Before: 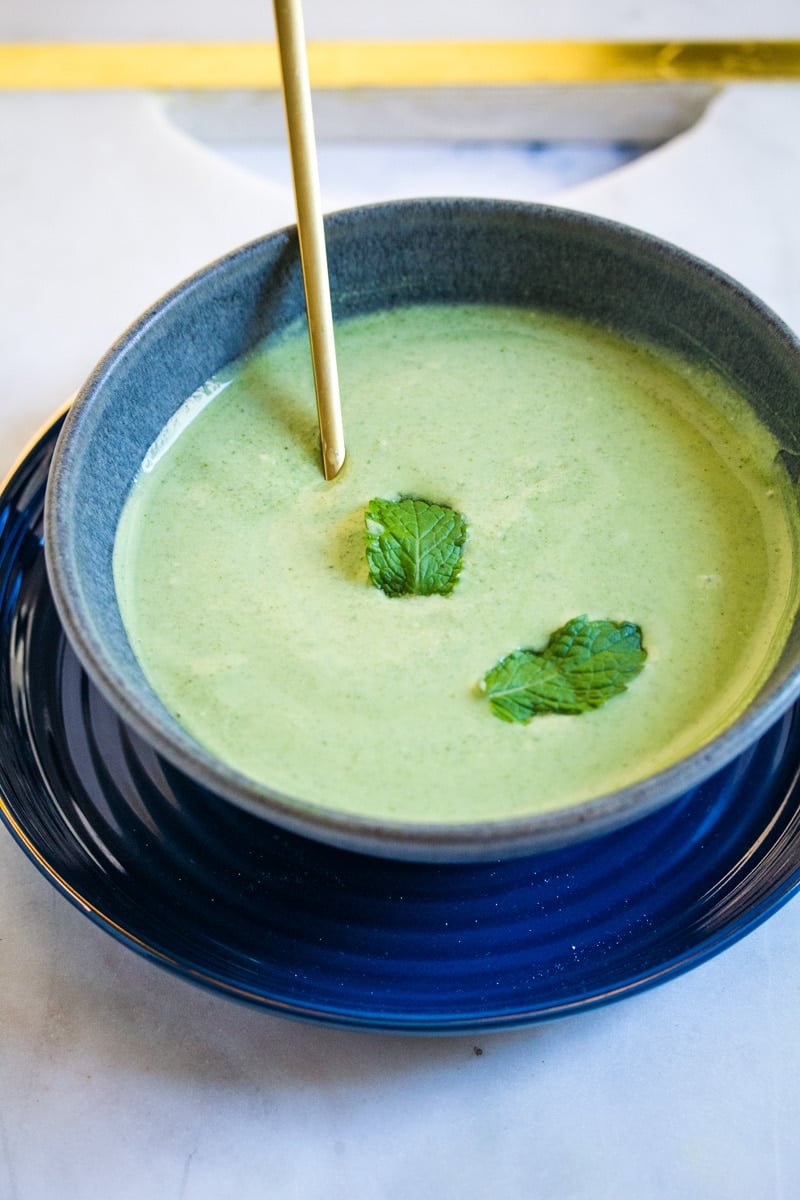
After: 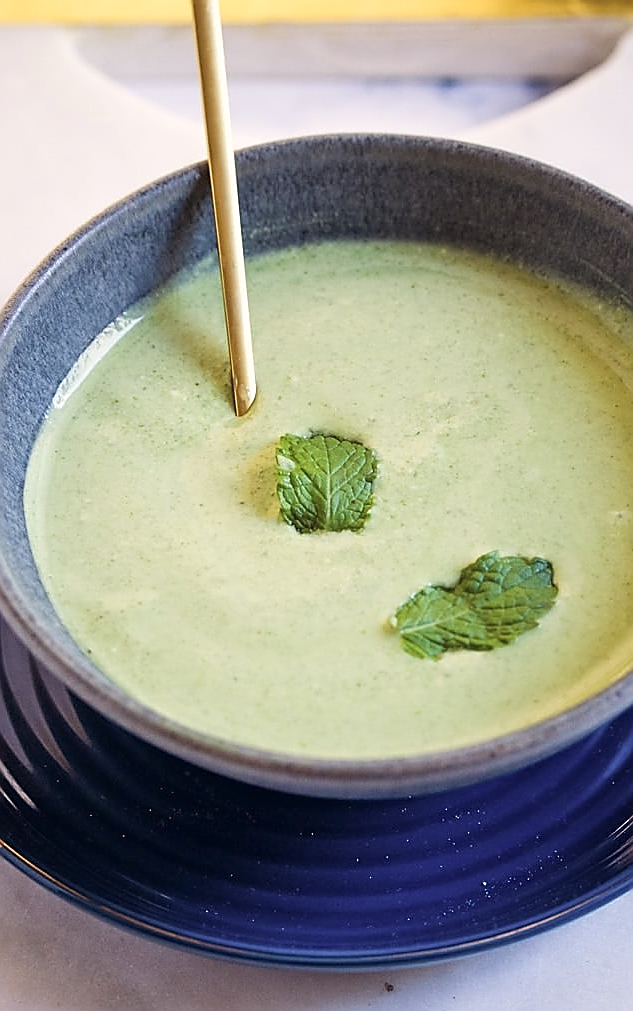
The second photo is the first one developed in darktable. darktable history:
rgb levels: mode RGB, independent channels, levels [[0, 0.474, 1], [0, 0.5, 1], [0, 0.5, 1]]
sharpen: radius 1.4, amount 1.25, threshold 0.7
crop: left 11.225%, top 5.381%, right 9.565%, bottom 10.314%
color correction: highlights a* 2.75, highlights b* 5, shadows a* -2.04, shadows b* -4.84, saturation 0.8
